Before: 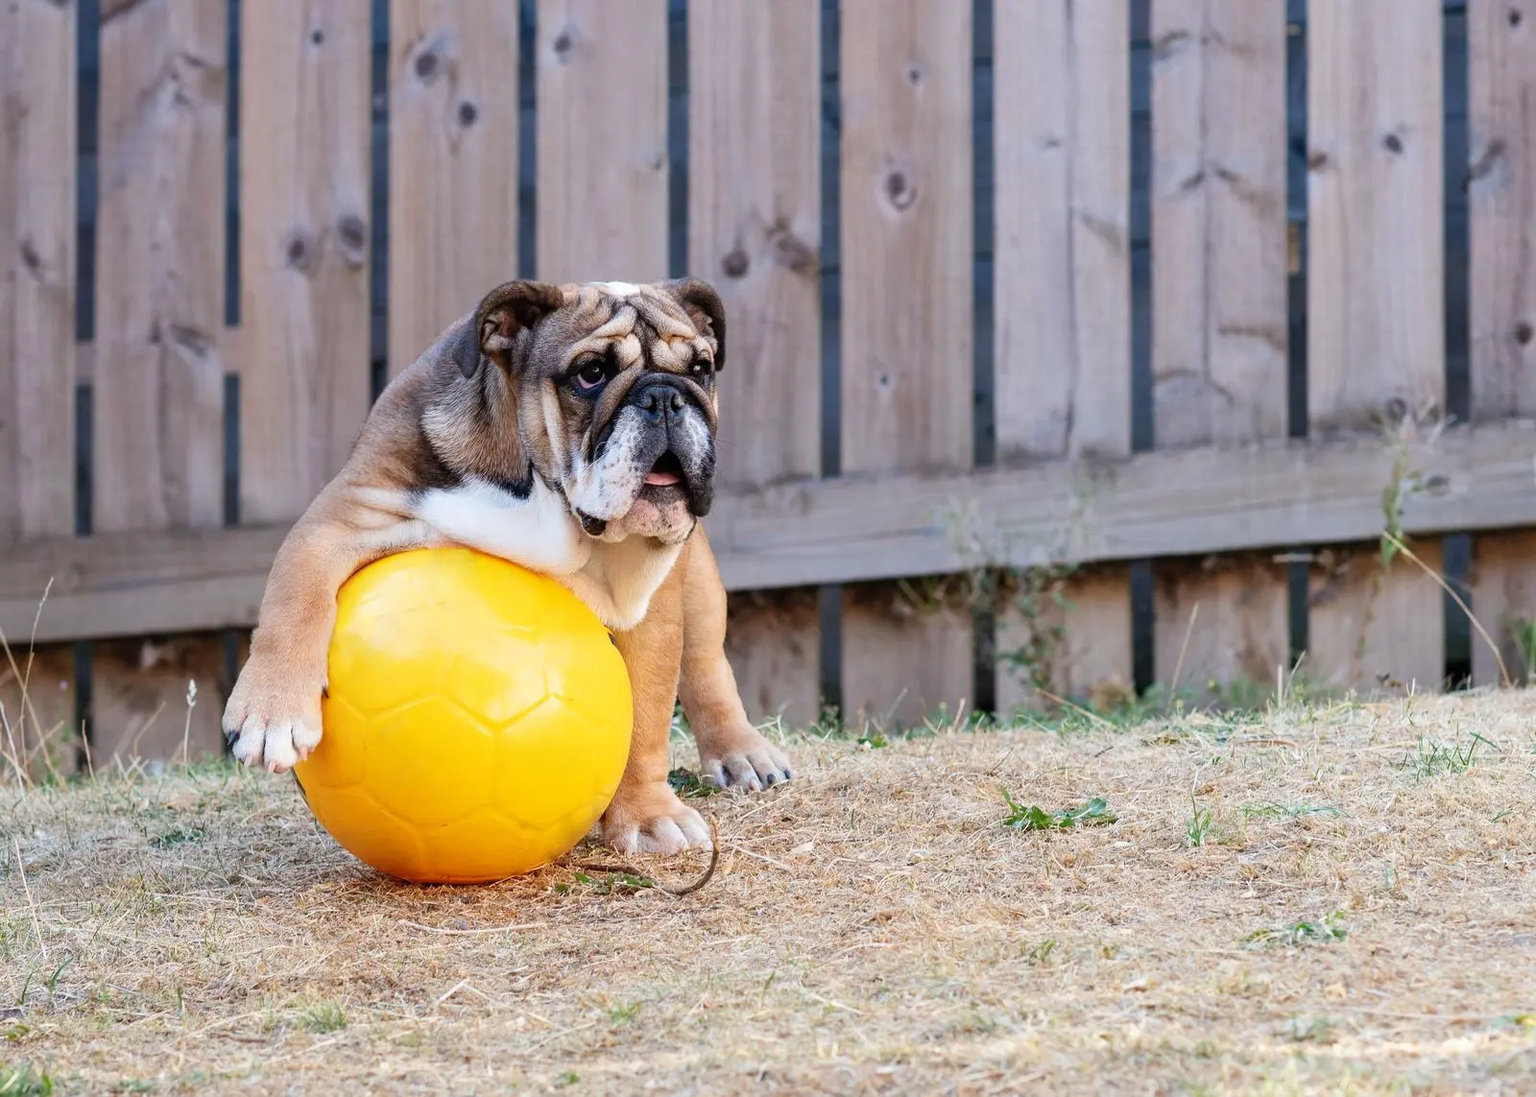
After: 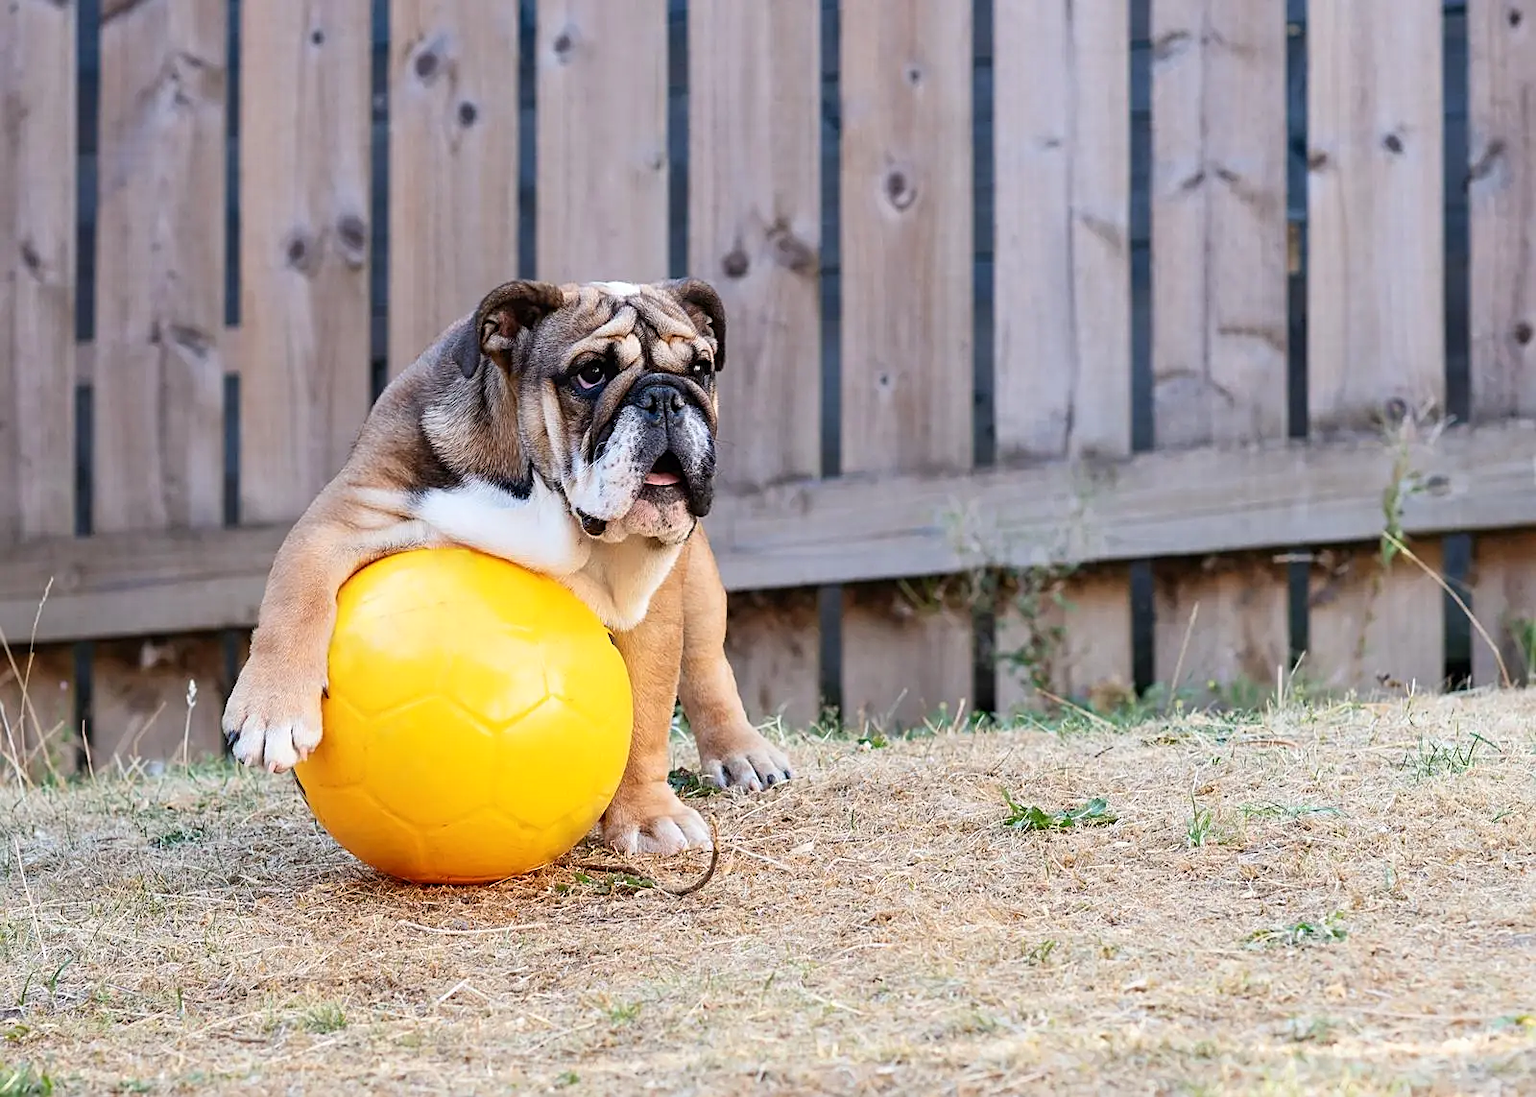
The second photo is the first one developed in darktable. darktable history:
sharpen: on, module defaults
contrast brightness saturation: contrast 0.104, brightness 0.013, saturation 0.017
